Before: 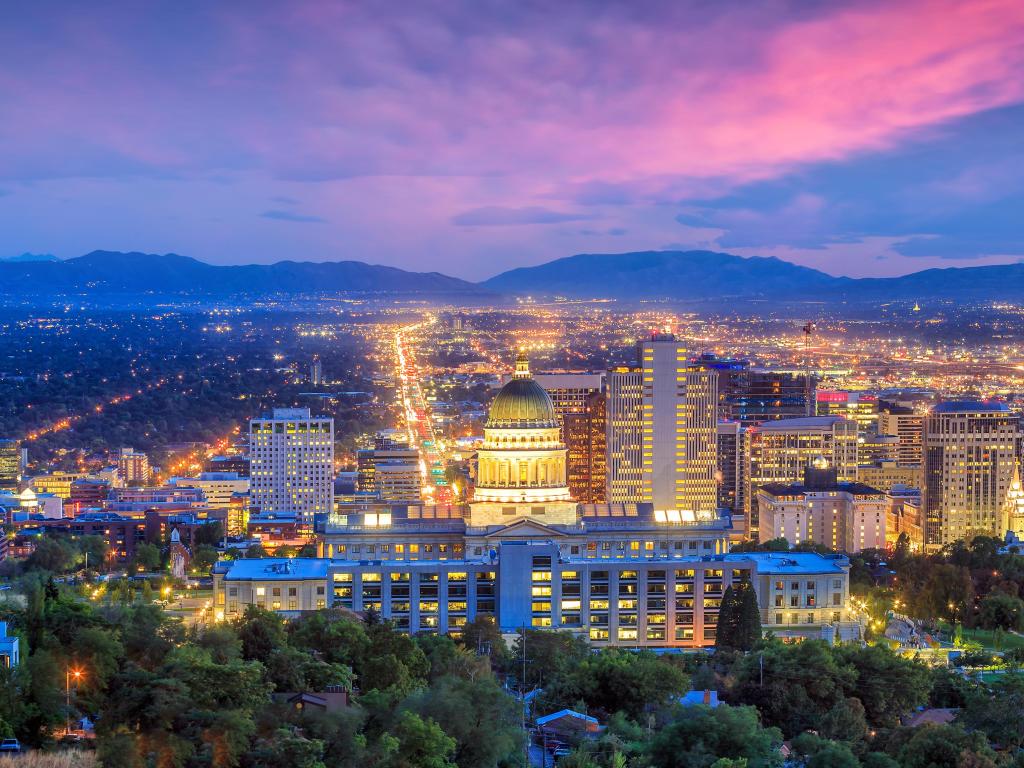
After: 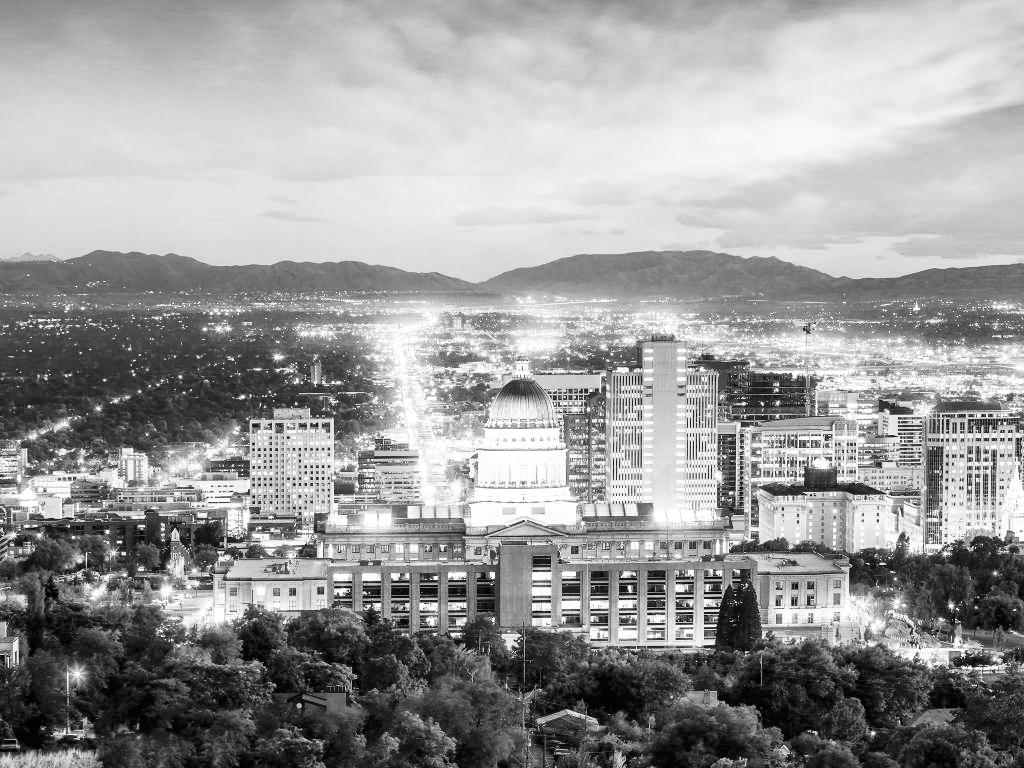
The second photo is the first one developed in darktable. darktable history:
base curve: curves: ch0 [(0, 0) (0.007, 0.004) (0.027, 0.03) (0.046, 0.07) (0.207, 0.54) (0.442, 0.872) (0.673, 0.972) (1, 1)], preserve colors none
color balance rgb: linear chroma grading › shadows 32%, linear chroma grading › global chroma -2%, linear chroma grading › mid-tones 4%, perceptual saturation grading › global saturation -2%, perceptual saturation grading › highlights -8%, perceptual saturation grading › mid-tones 8%, perceptual saturation grading › shadows 4%, perceptual brilliance grading › highlights 8%, perceptual brilliance grading › mid-tones 4%, perceptual brilliance grading › shadows 2%, global vibrance 16%, saturation formula JzAzBz (2021)
color zones: curves: ch1 [(0, -0.394) (0.143, -0.394) (0.286, -0.394) (0.429, -0.392) (0.571, -0.391) (0.714, -0.391) (0.857, -0.391) (1, -0.394)]
